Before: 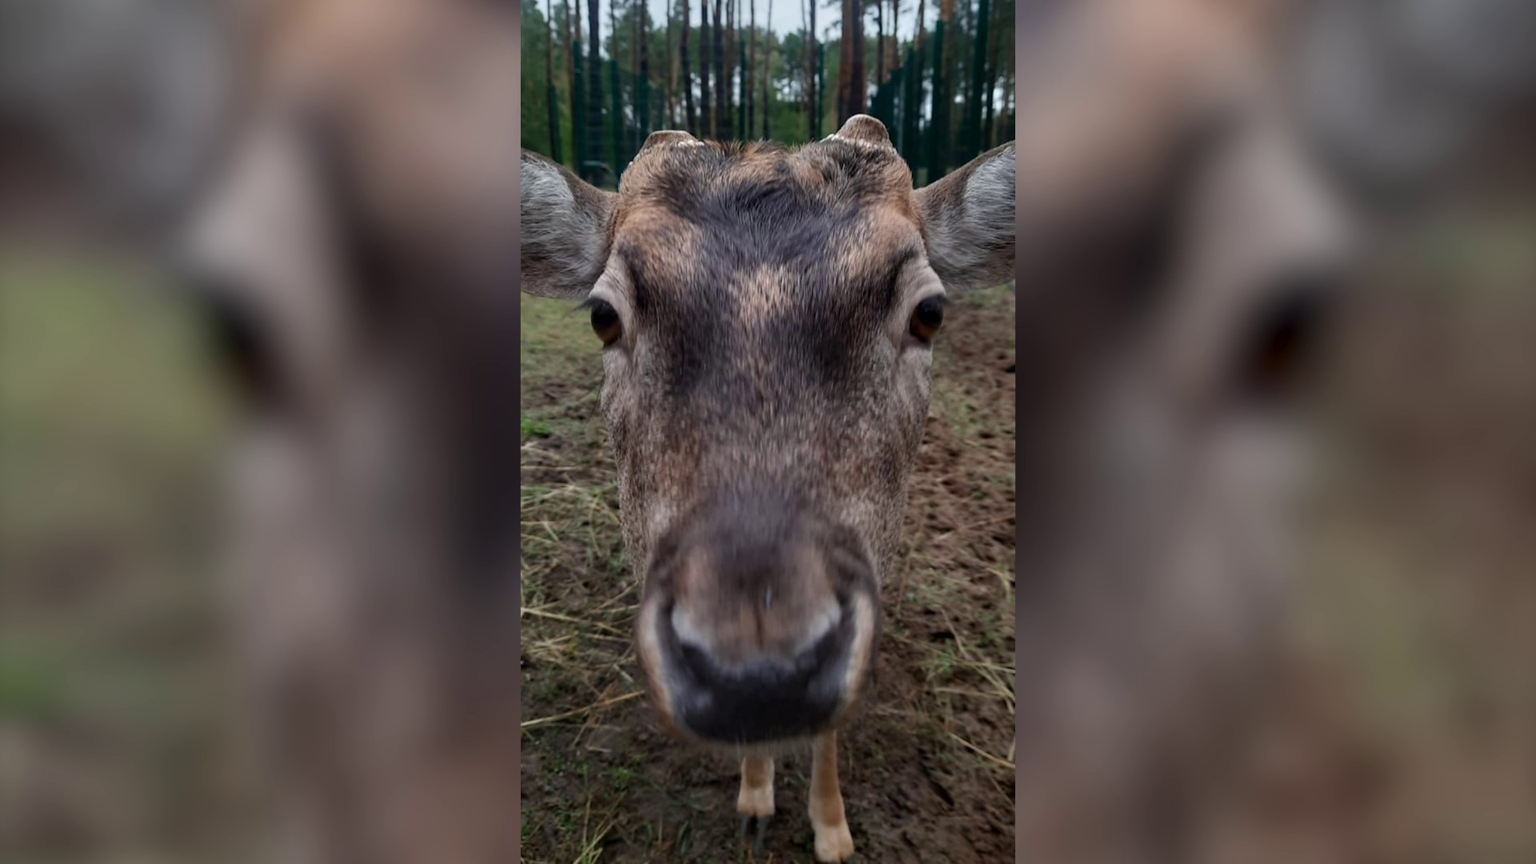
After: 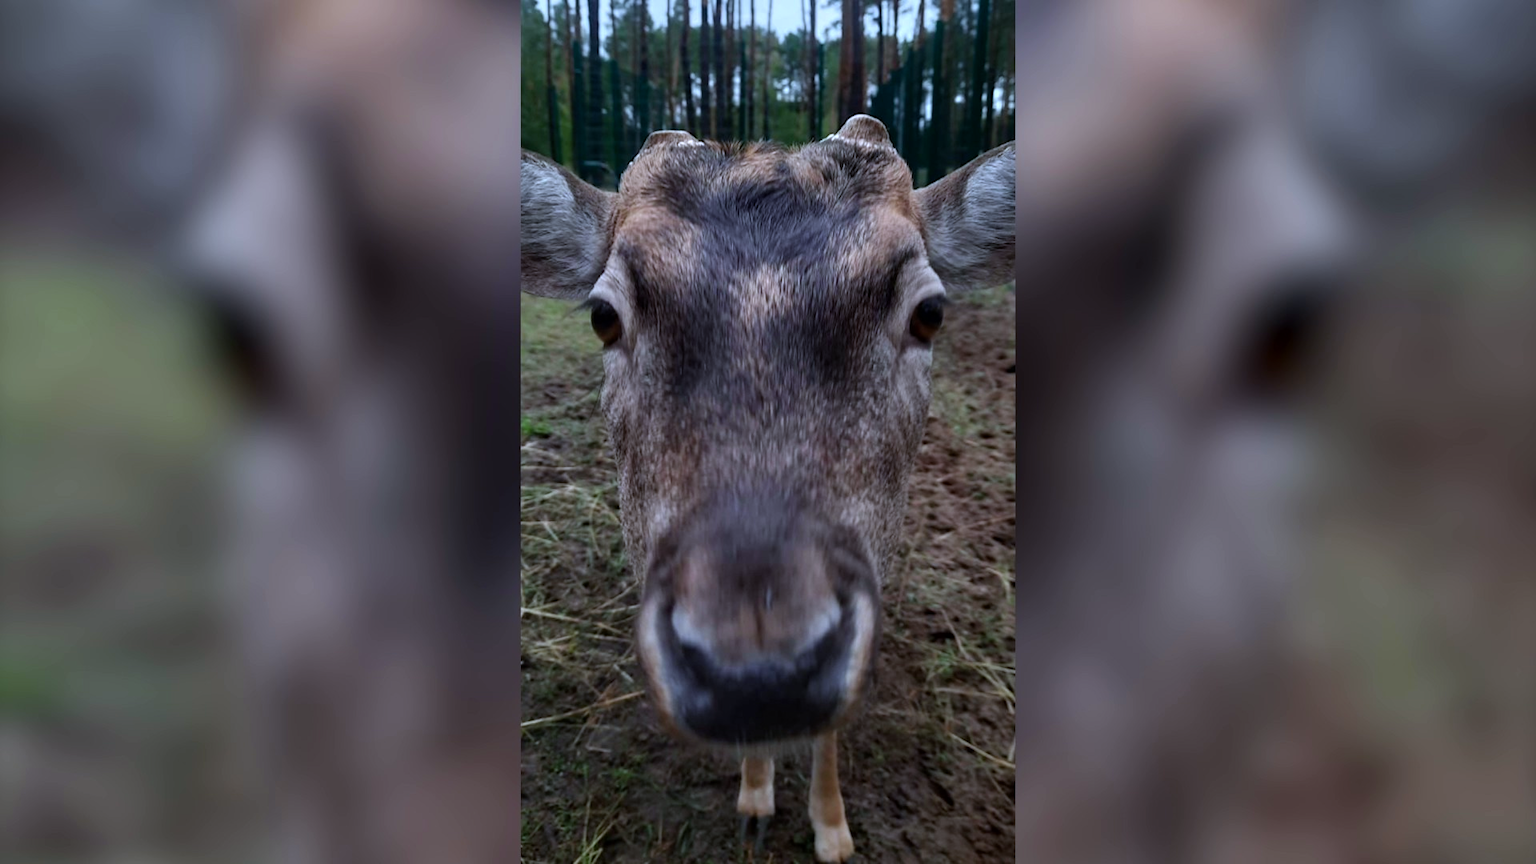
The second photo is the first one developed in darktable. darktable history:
white balance: red 0.926, green 1.003, blue 1.133
color balance: contrast 8.5%, output saturation 105%
